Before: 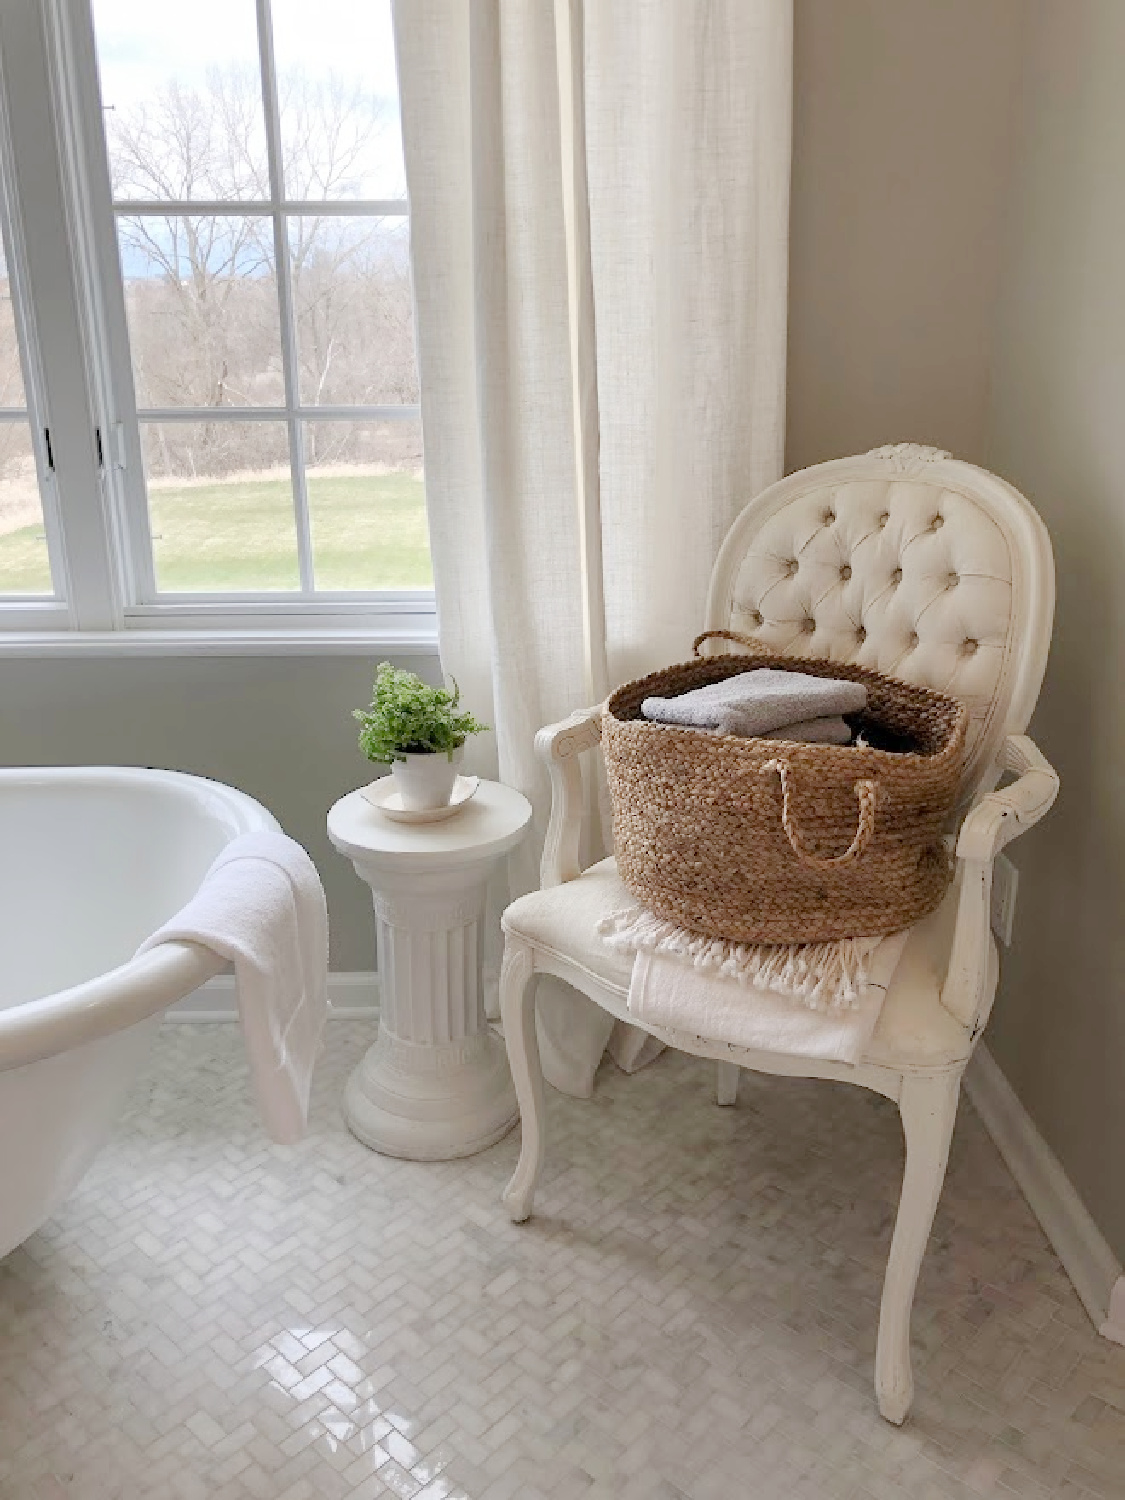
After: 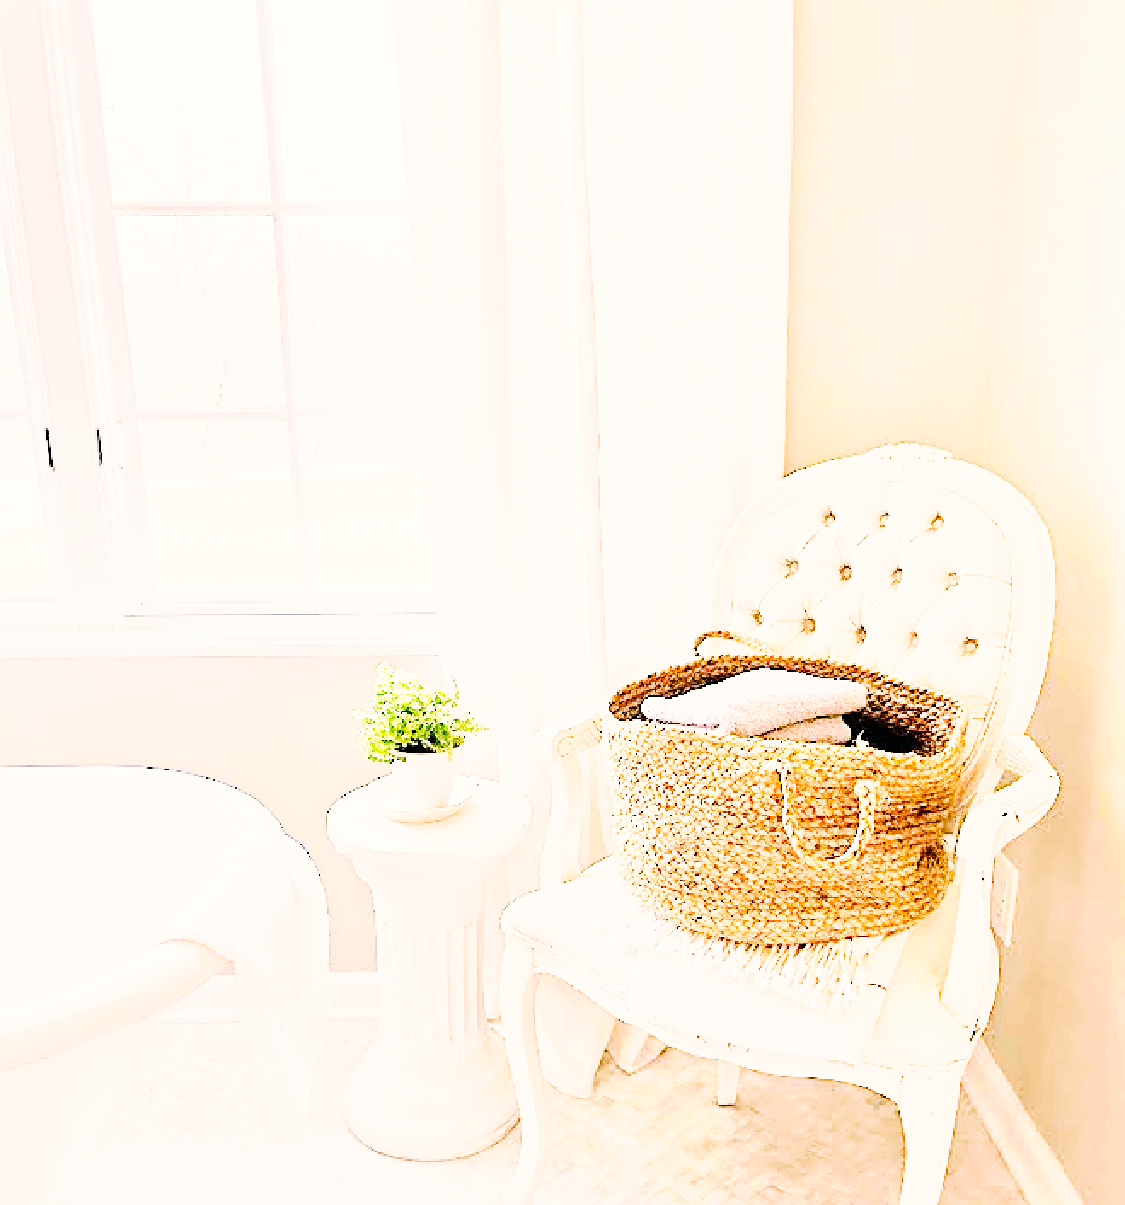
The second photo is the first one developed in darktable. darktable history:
crop: bottom 19.603%
tone equalizer: -7 EV 0.165 EV, -6 EV 0.616 EV, -5 EV 1.16 EV, -4 EV 1.29 EV, -3 EV 1.14 EV, -2 EV 0.6 EV, -1 EV 0.152 EV, smoothing diameter 2.16%, edges refinement/feathering 22.52, mask exposure compensation -1.57 EV, filter diffusion 5
color balance rgb: highlights gain › chroma 0.289%, highlights gain › hue 331.21°, linear chroma grading › global chroma 9.732%, perceptual saturation grading › global saturation 20%, perceptual saturation grading › highlights -25.769%, perceptual saturation grading › shadows 24.185%
exposure: black level correction 0, exposure 0.703 EV, compensate highlight preservation false
base curve: curves: ch0 [(0, 0) (0.007, 0.004) (0.027, 0.03) (0.046, 0.07) (0.207, 0.54) (0.442, 0.872) (0.673, 0.972) (1, 1)], preserve colors none
sharpen: on, module defaults
color correction: highlights a* 5.81, highlights b* 4.7
